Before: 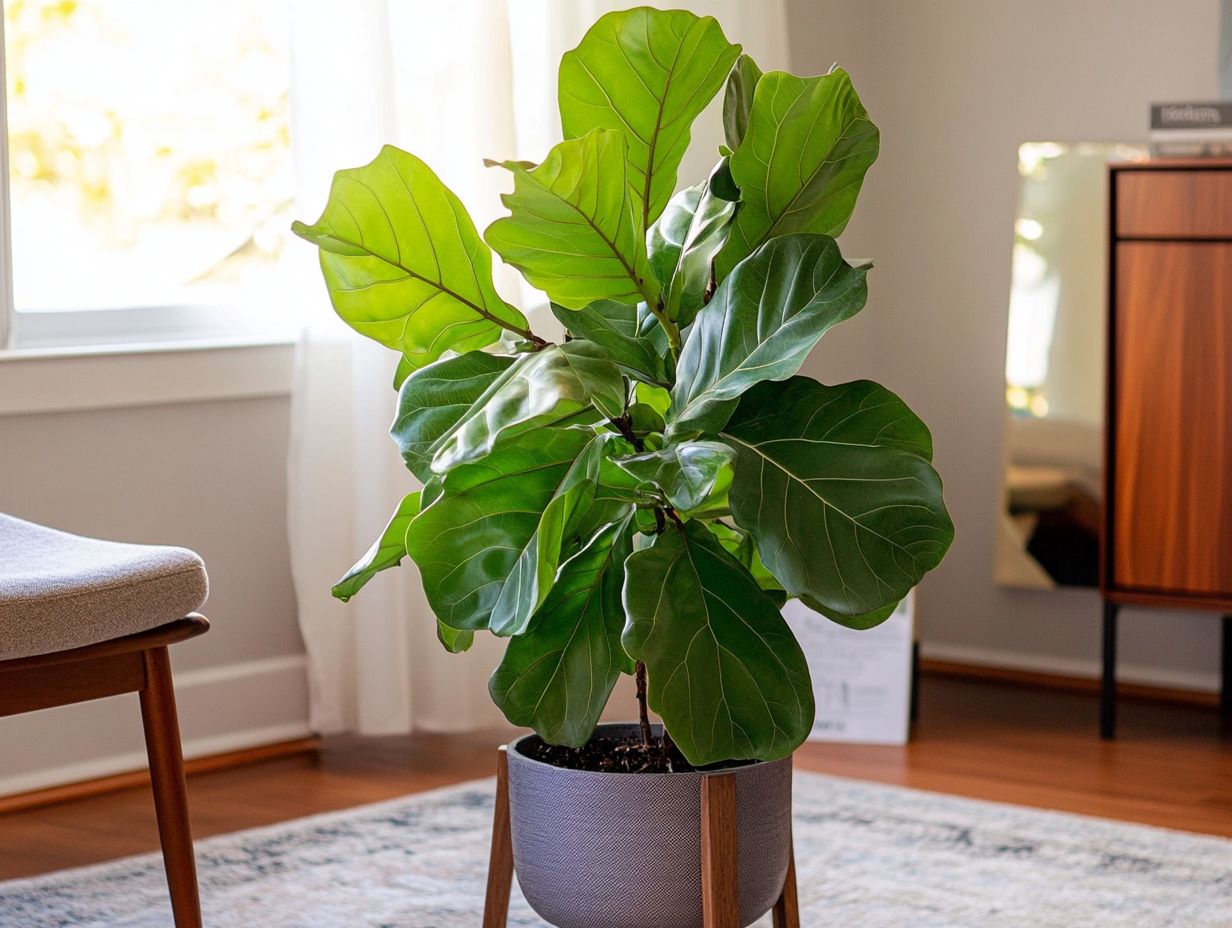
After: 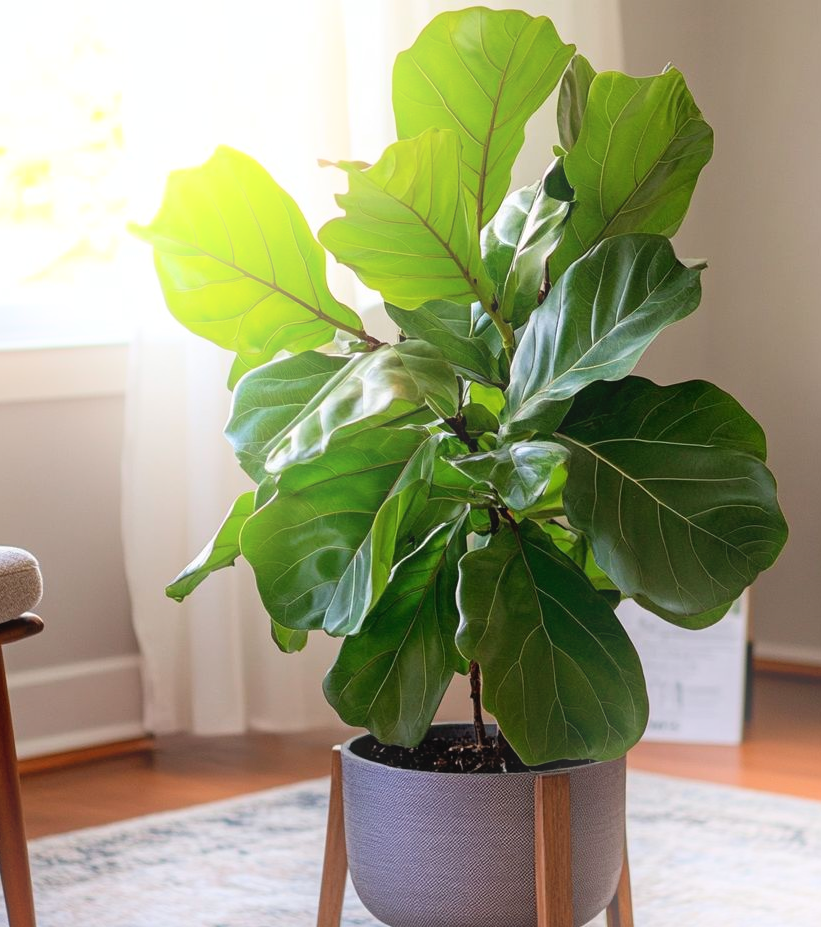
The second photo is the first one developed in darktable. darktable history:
bloom: on, module defaults
crop and rotate: left 13.537%, right 19.796%
exposure: compensate highlight preservation false
